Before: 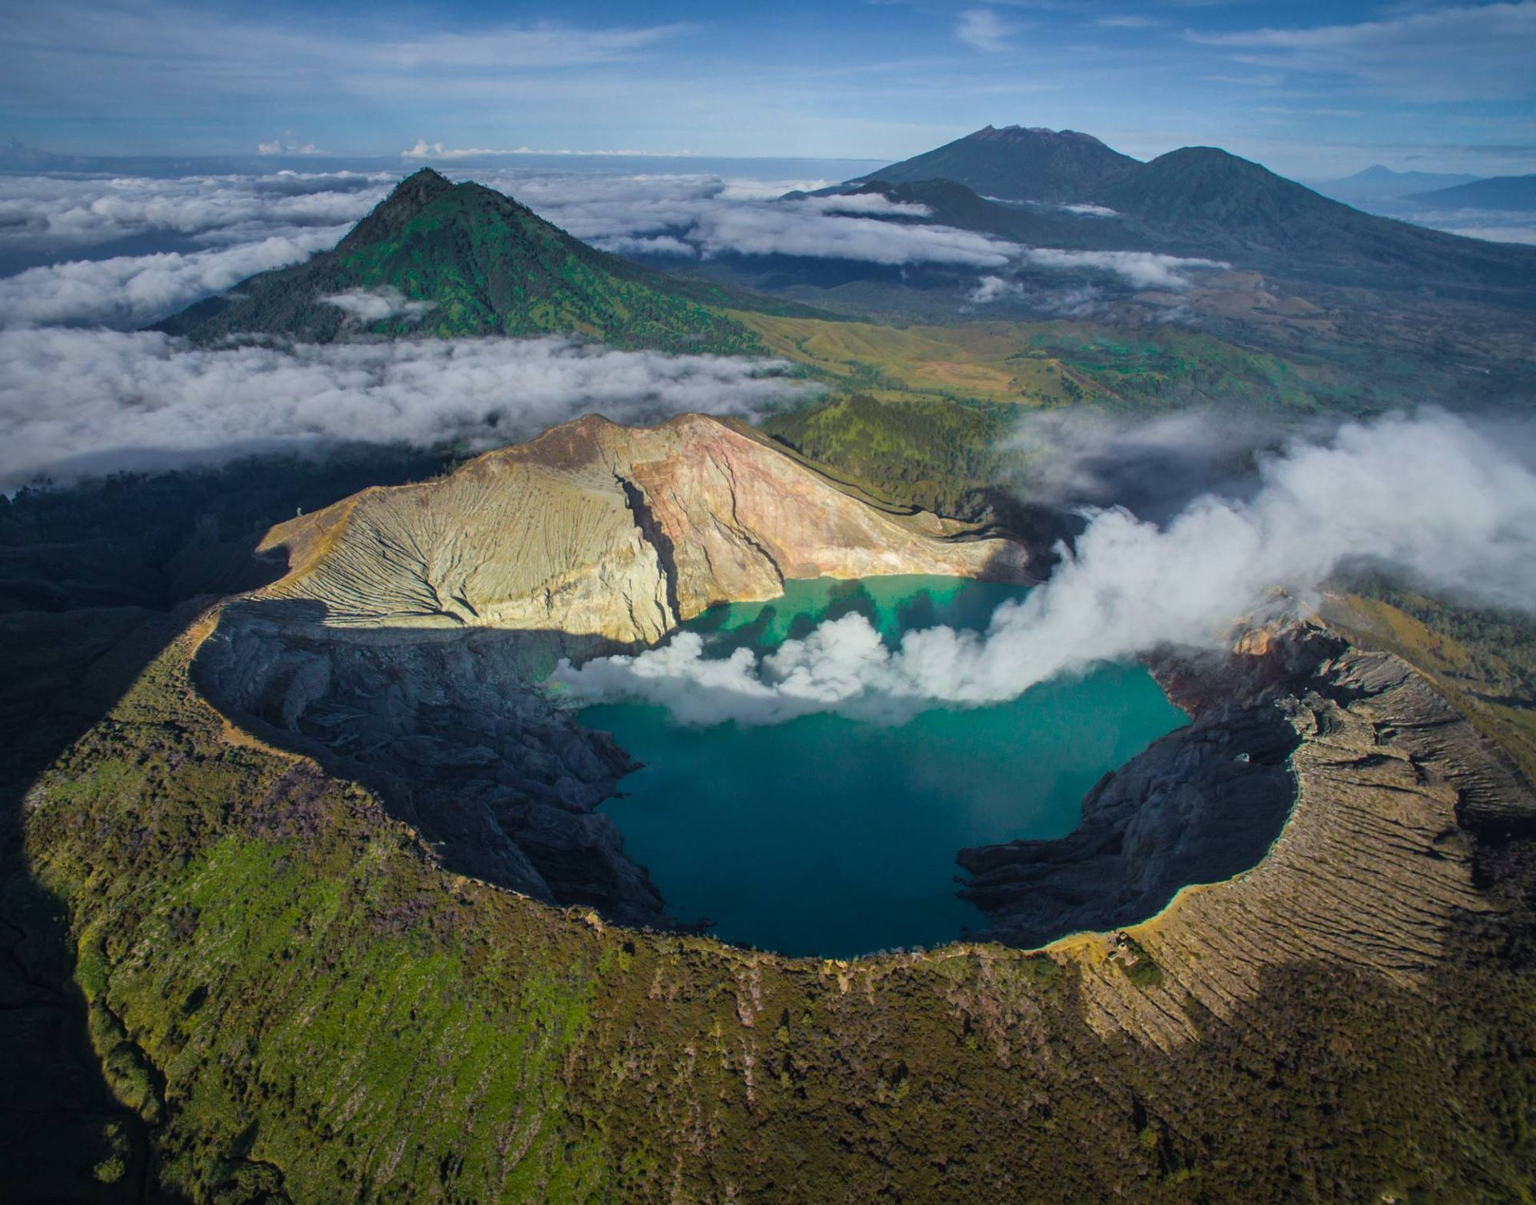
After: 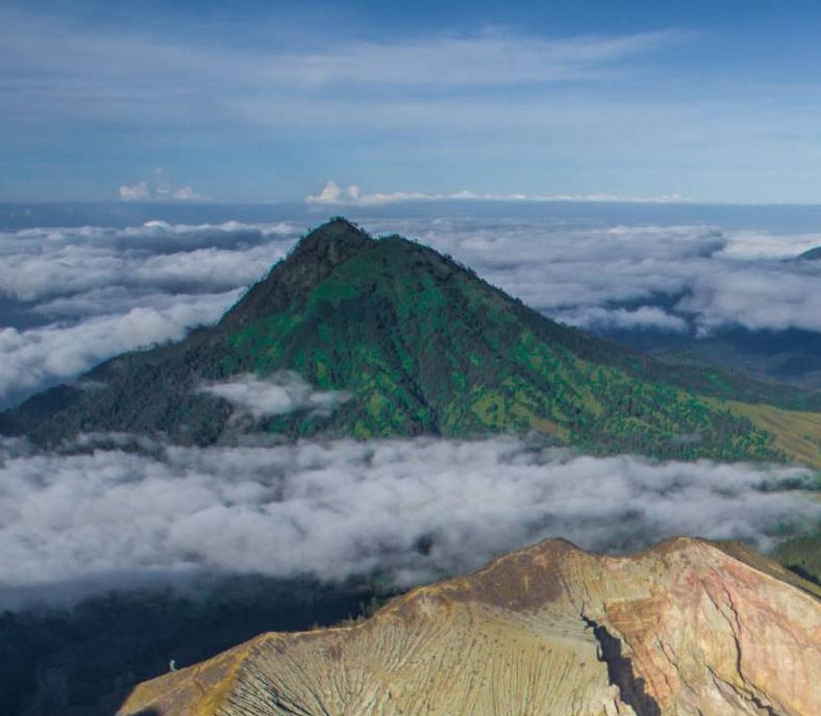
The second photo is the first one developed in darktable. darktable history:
crop and rotate: left 10.897%, top 0.098%, right 48.02%, bottom 54.211%
